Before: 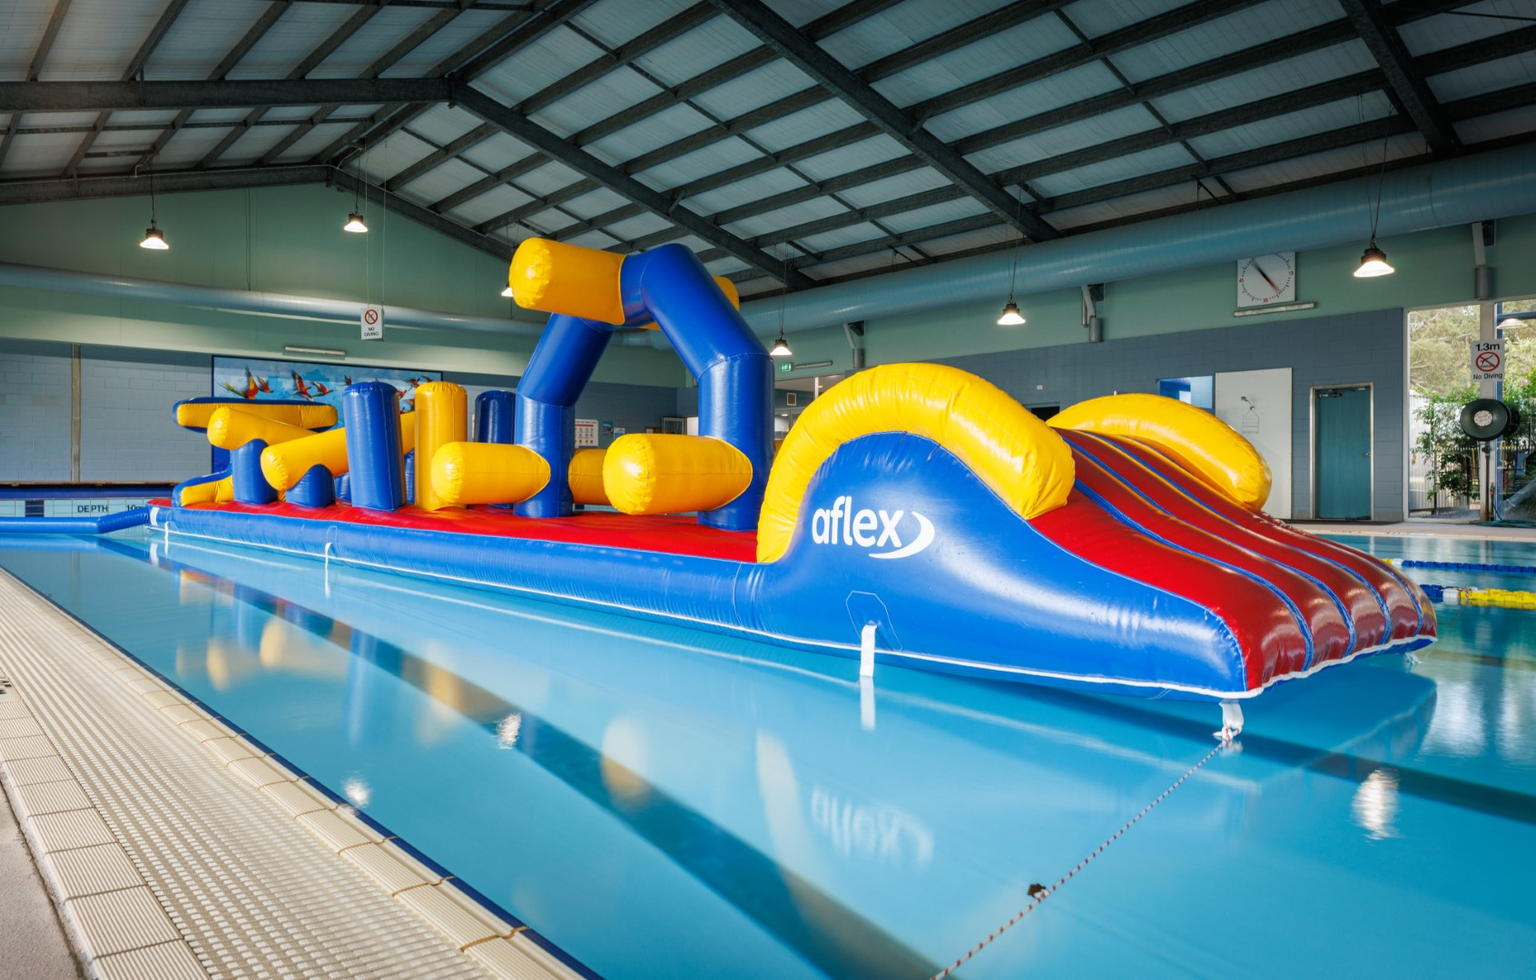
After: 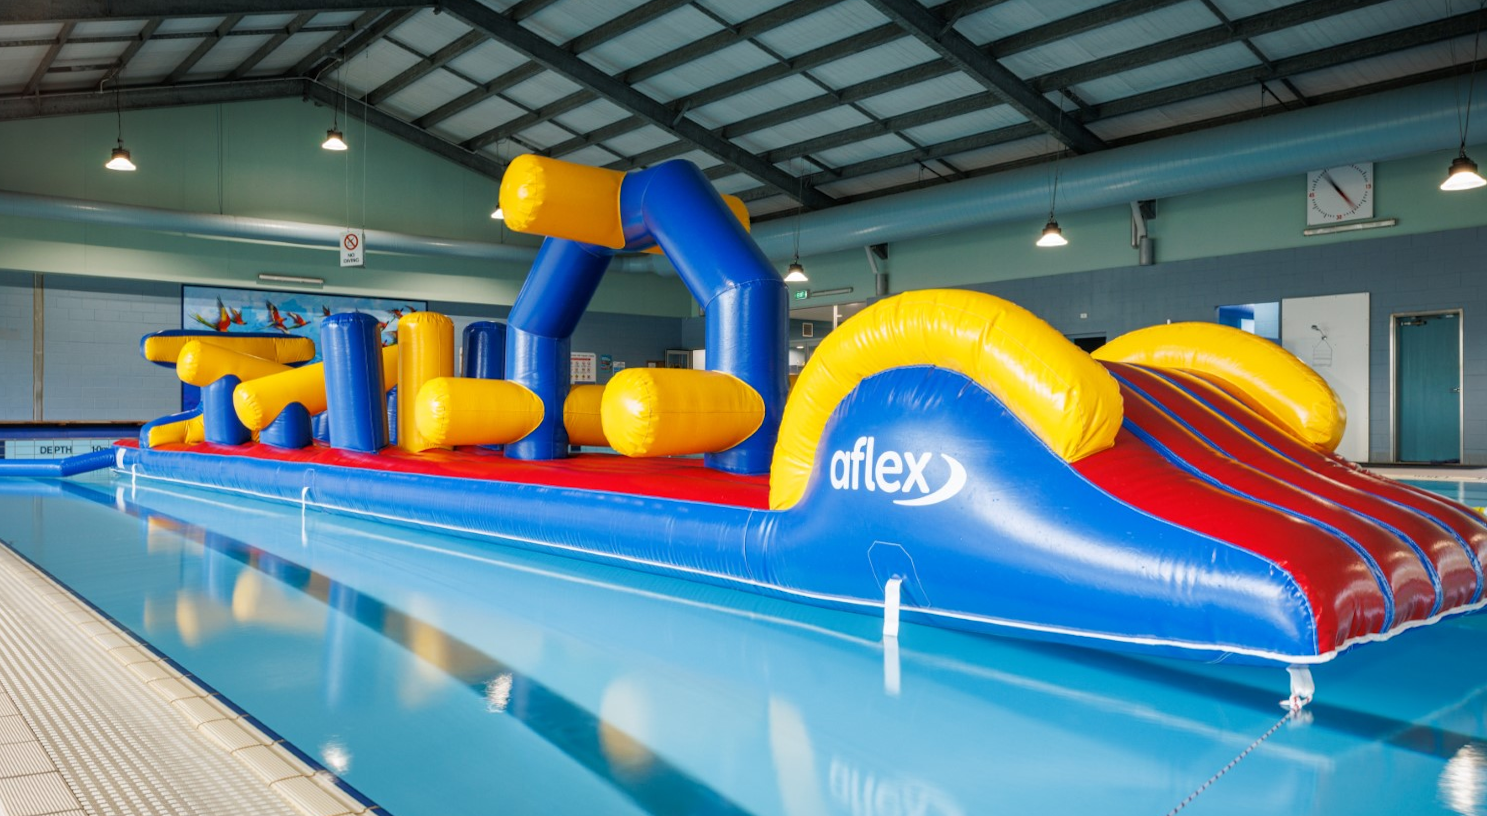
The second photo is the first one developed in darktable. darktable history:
rotate and perspective: lens shift (horizontal) -0.055, automatic cropping off
crop and rotate: left 2.425%, top 11.305%, right 9.6%, bottom 15.08%
